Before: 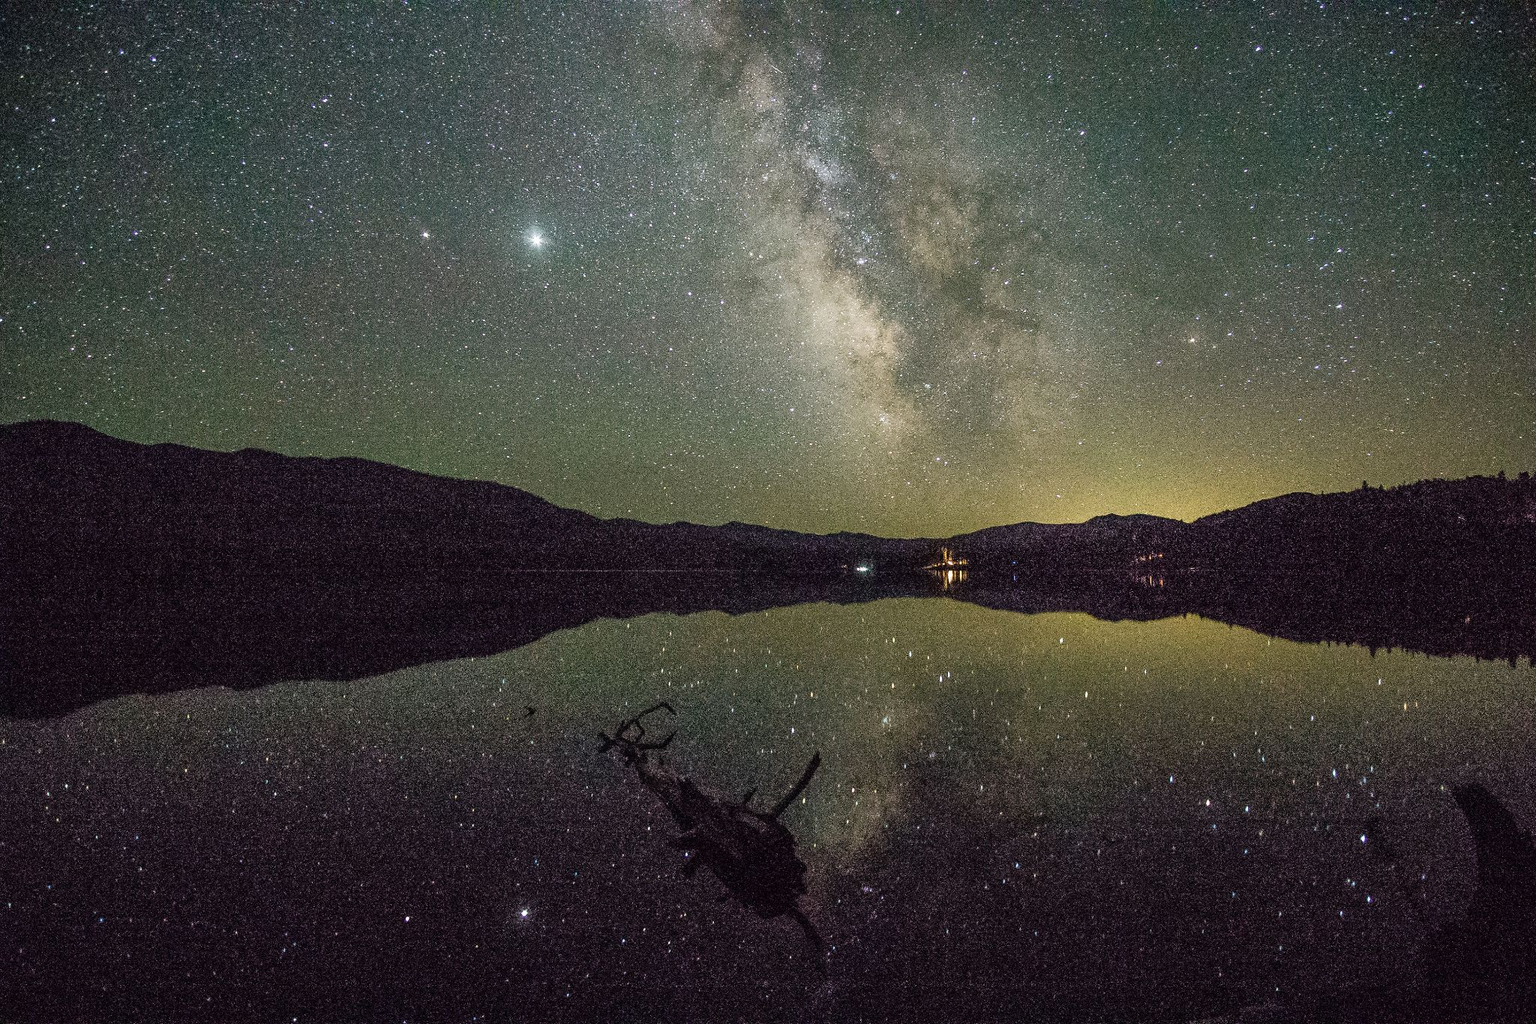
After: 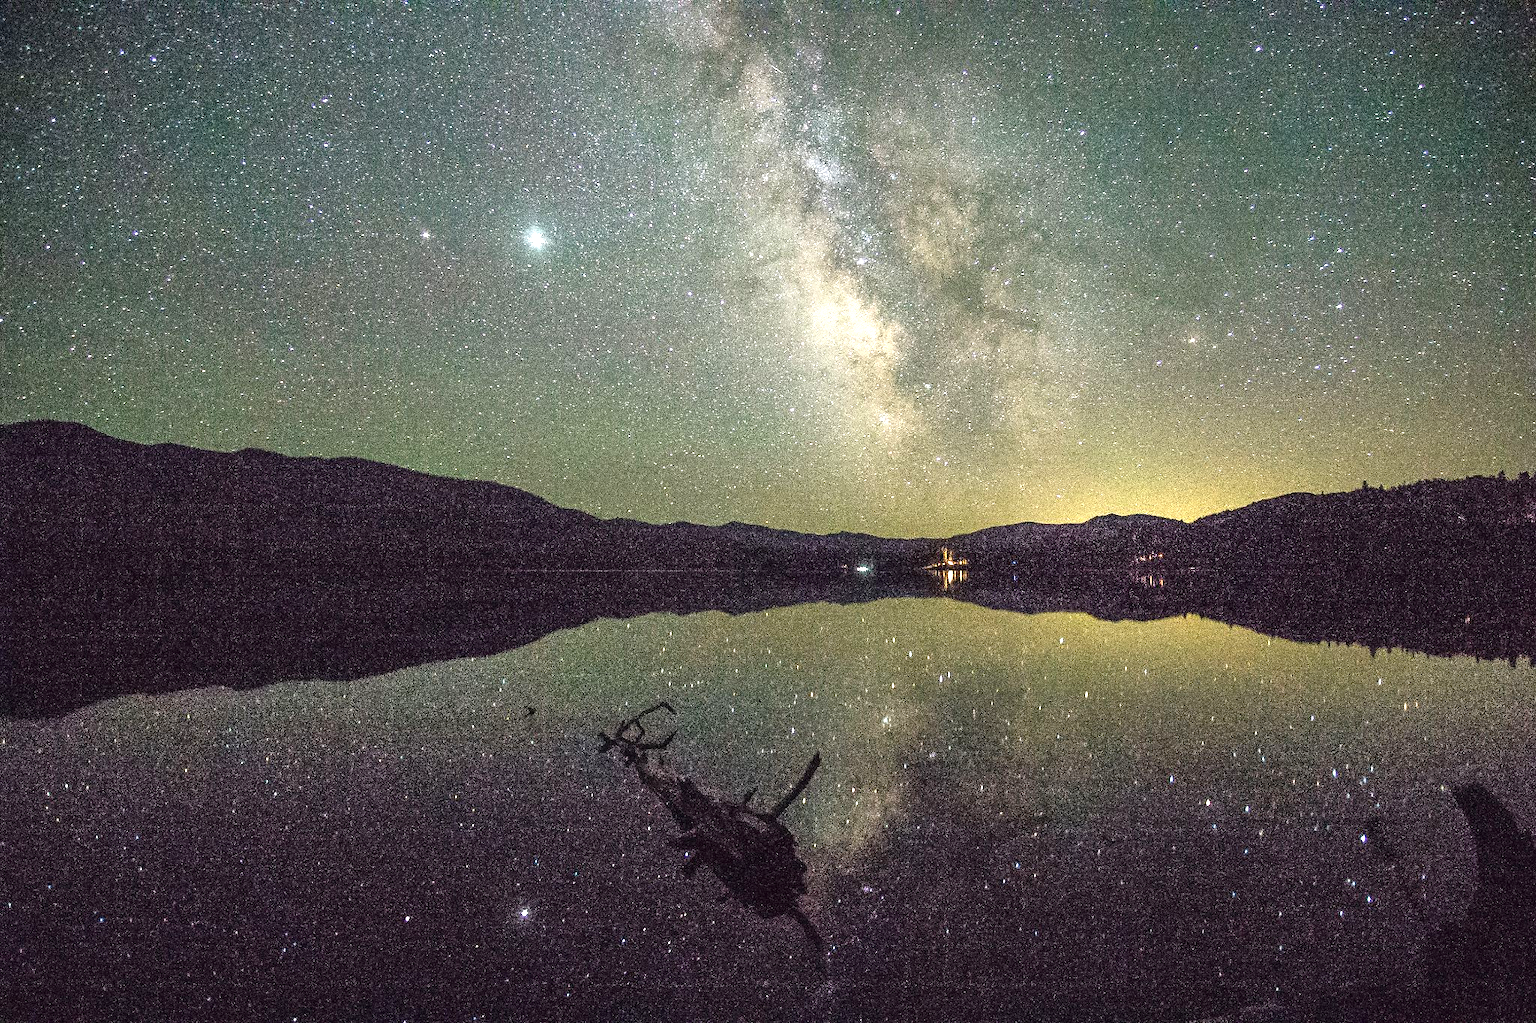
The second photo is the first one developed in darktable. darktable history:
exposure: black level correction 0, exposure 1.026 EV, compensate highlight preservation false
